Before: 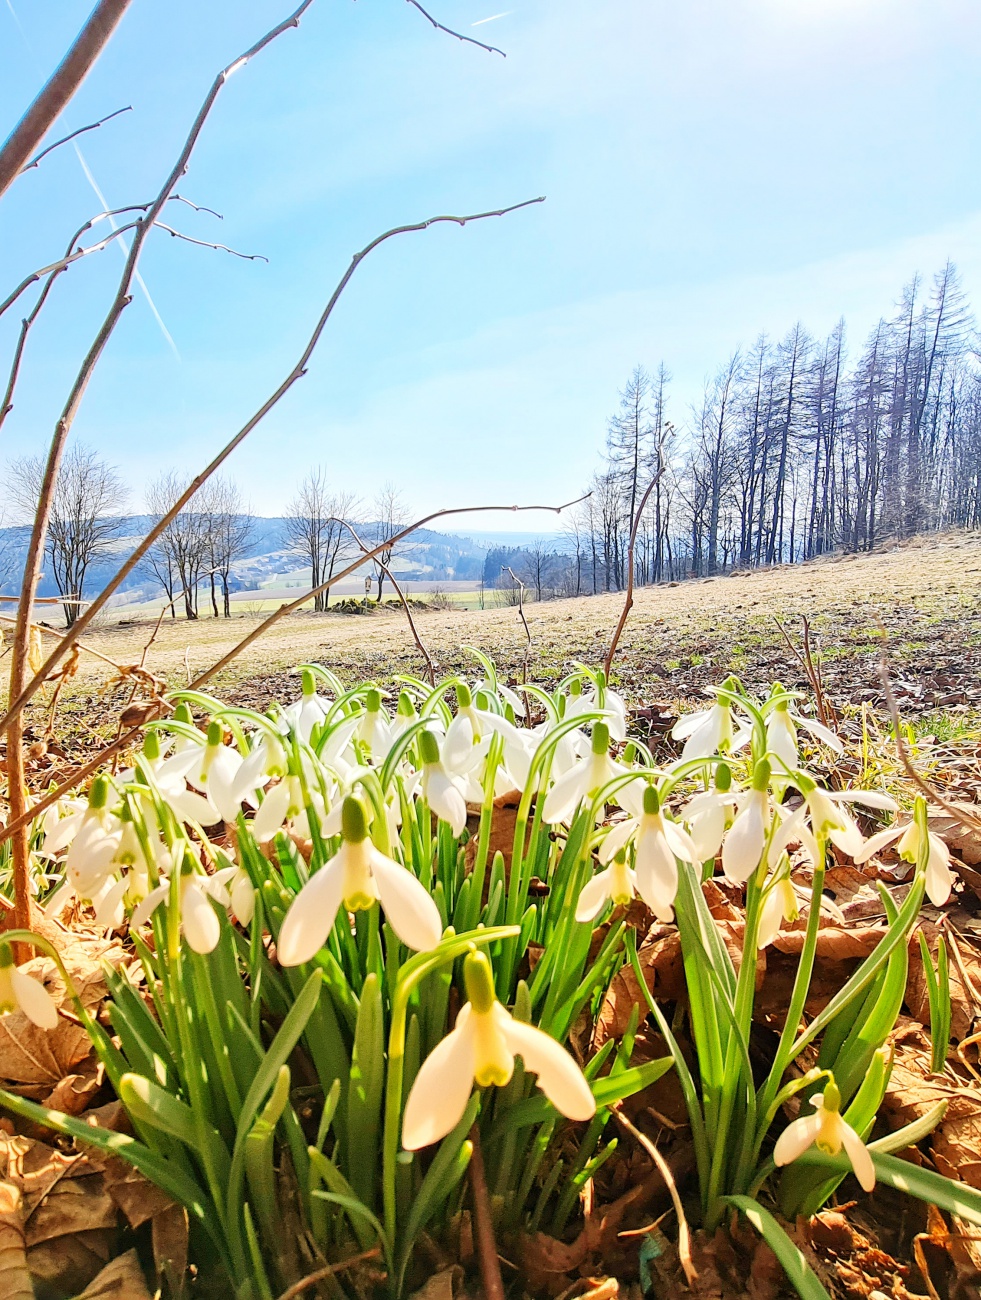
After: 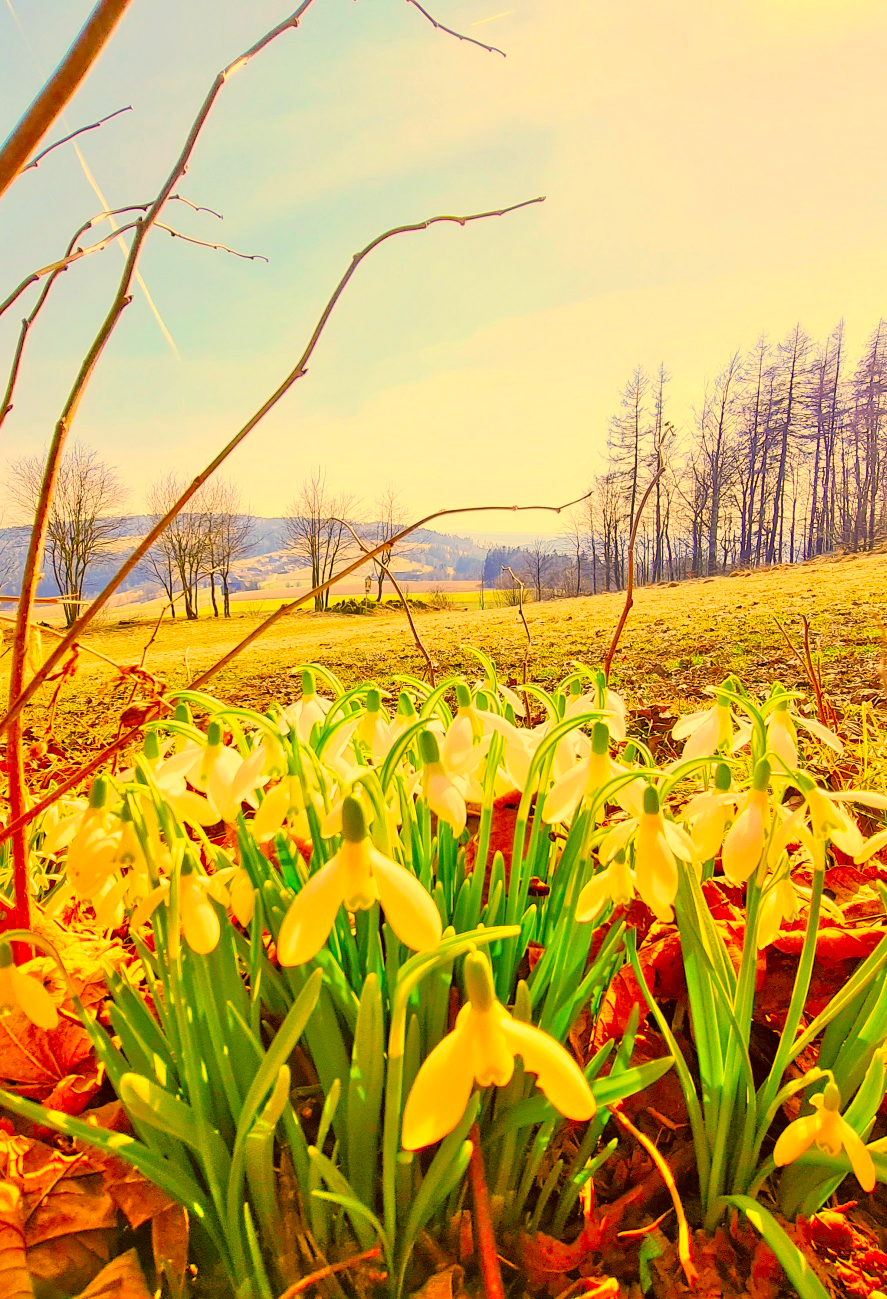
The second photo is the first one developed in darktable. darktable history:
crop: right 9.495%, bottom 0.018%
color correction: highlights a* 10.9, highlights b* 30.49, shadows a* 2.81, shadows b* 18.3, saturation 1.76
tone equalizer: -7 EV 0.152 EV, -6 EV 0.593 EV, -5 EV 1.18 EV, -4 EV 1.35 EV, -3 EV 1.16 EV, -2 EV 0.6 EV, -1 EV 0.155 EV
